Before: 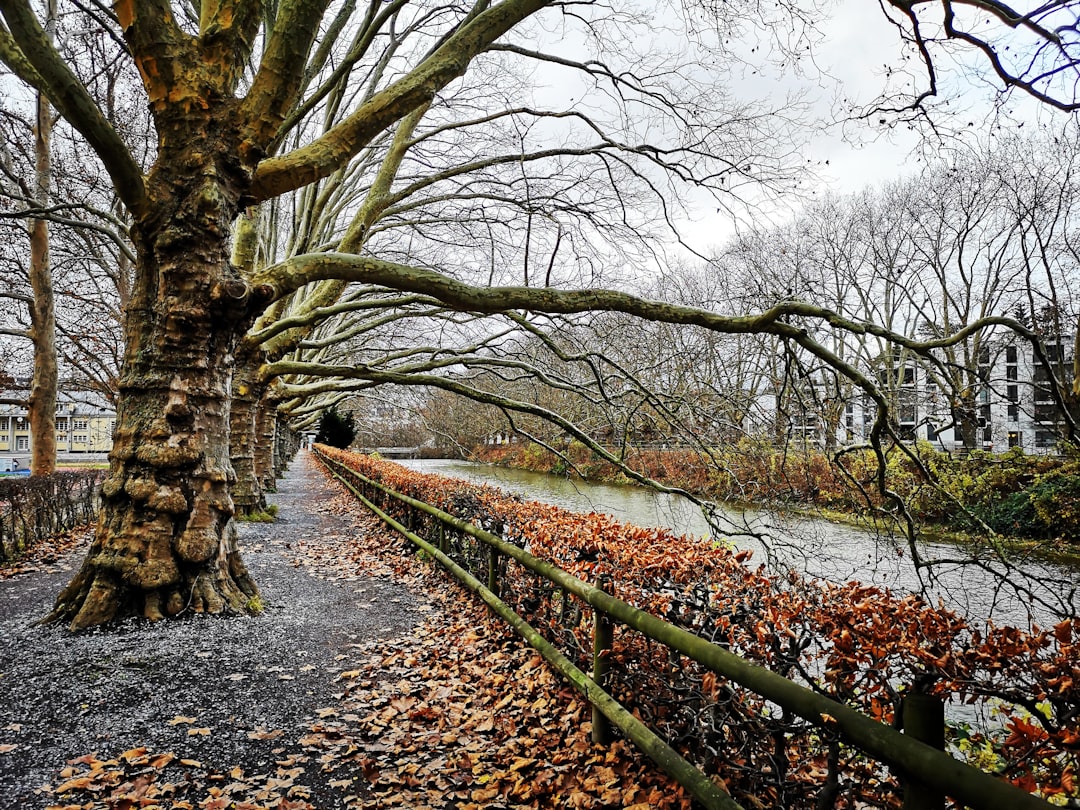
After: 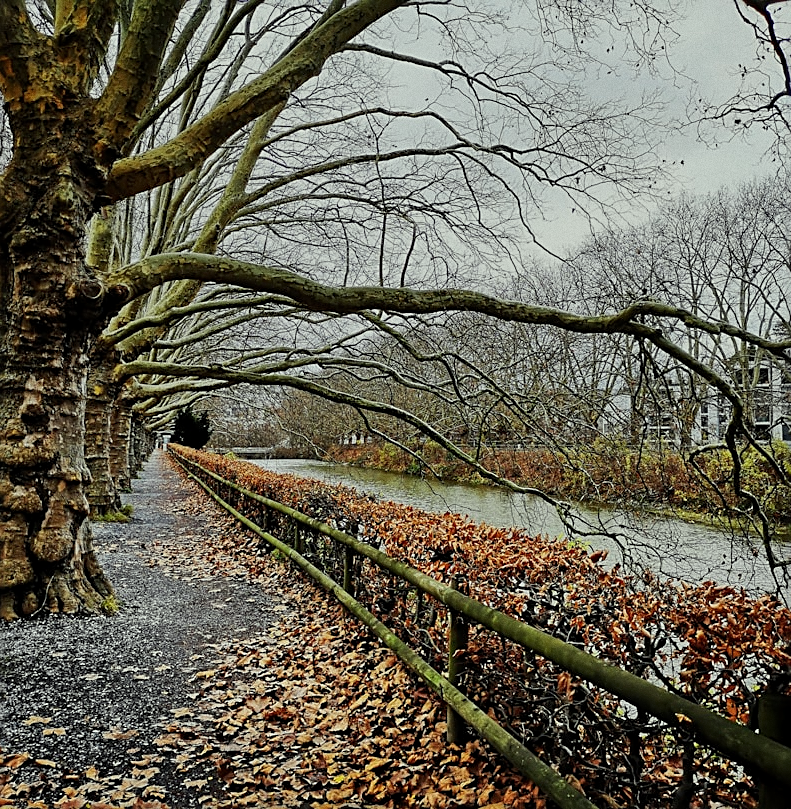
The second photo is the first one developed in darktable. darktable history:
sharpen: on, module defaults
exposure: black level correction 0.001, exposure -0.125 EV, compensate exposure bias true, compensate highlight preservation false
grain: on, module defaults
white balance: red 0.988, blue 1.017
shadows and highlights: shadows 30.86, highlights 0, soften with gaussian
crop: left 13.443%, right 13.31%
color correction: highlights a* -4.28, highlights b* 6.53
graduated density: rotation 5.63°, offset 76.9
